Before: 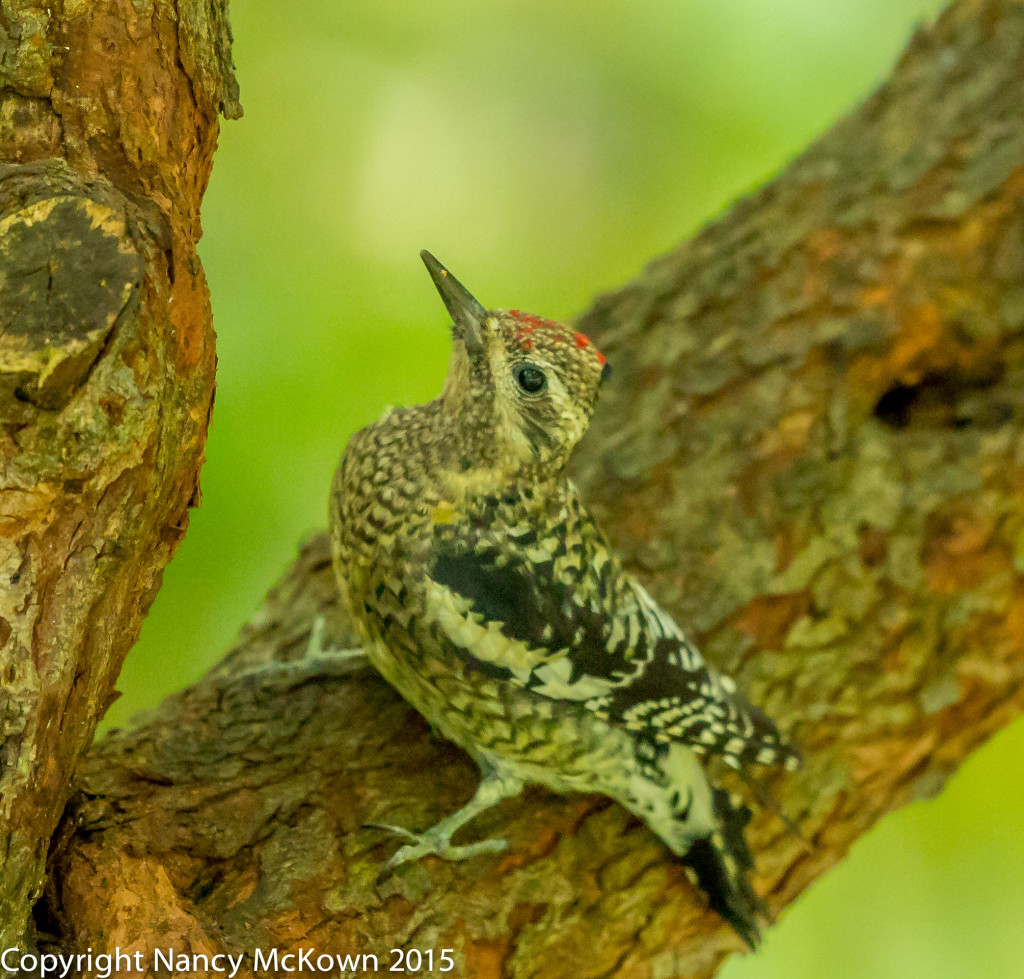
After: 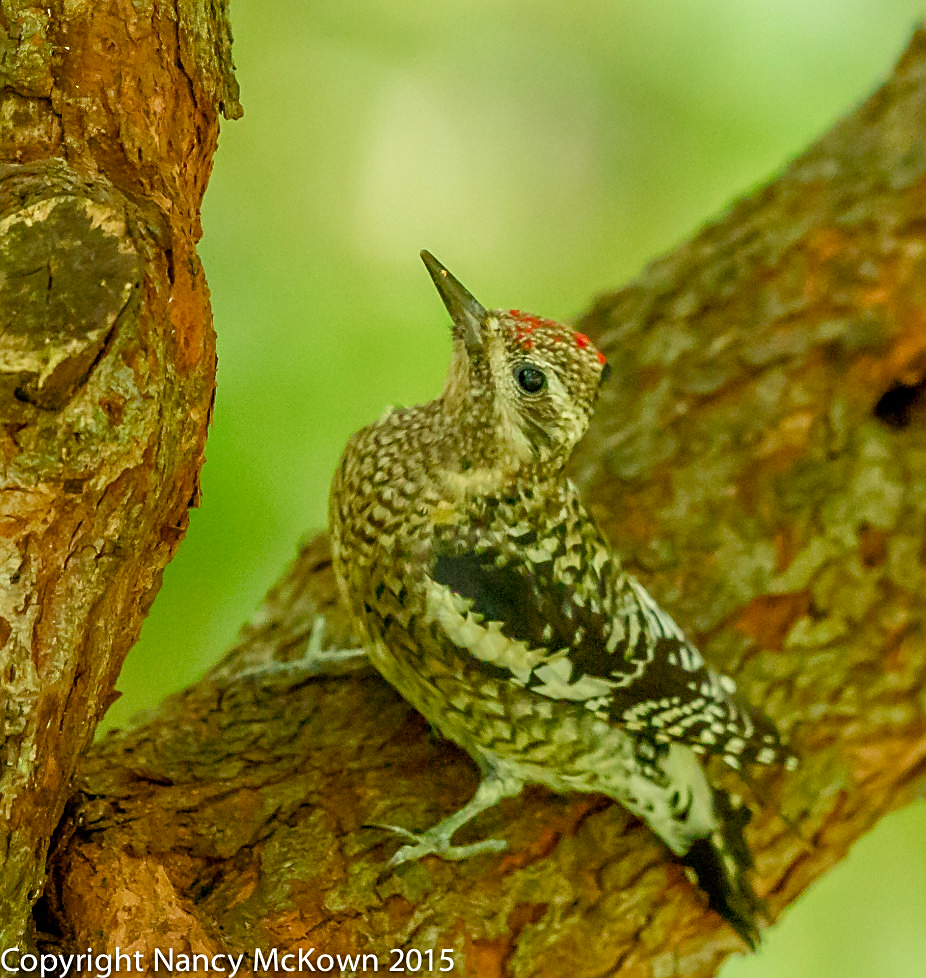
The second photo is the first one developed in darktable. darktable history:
crop: right 9.489%, bottom 0.033%
contrast brightness saturation: saturation 0.18
sharpen: on, module defaults
color balance rgb: shadows lift › chroma 6.276%, shadows lift › hue 304.05°, perceptual saturation grading › global saturation 20%, perceptual saturation grading › highlights -50.495%, perceptual saturation grading › shadows 30.782%
